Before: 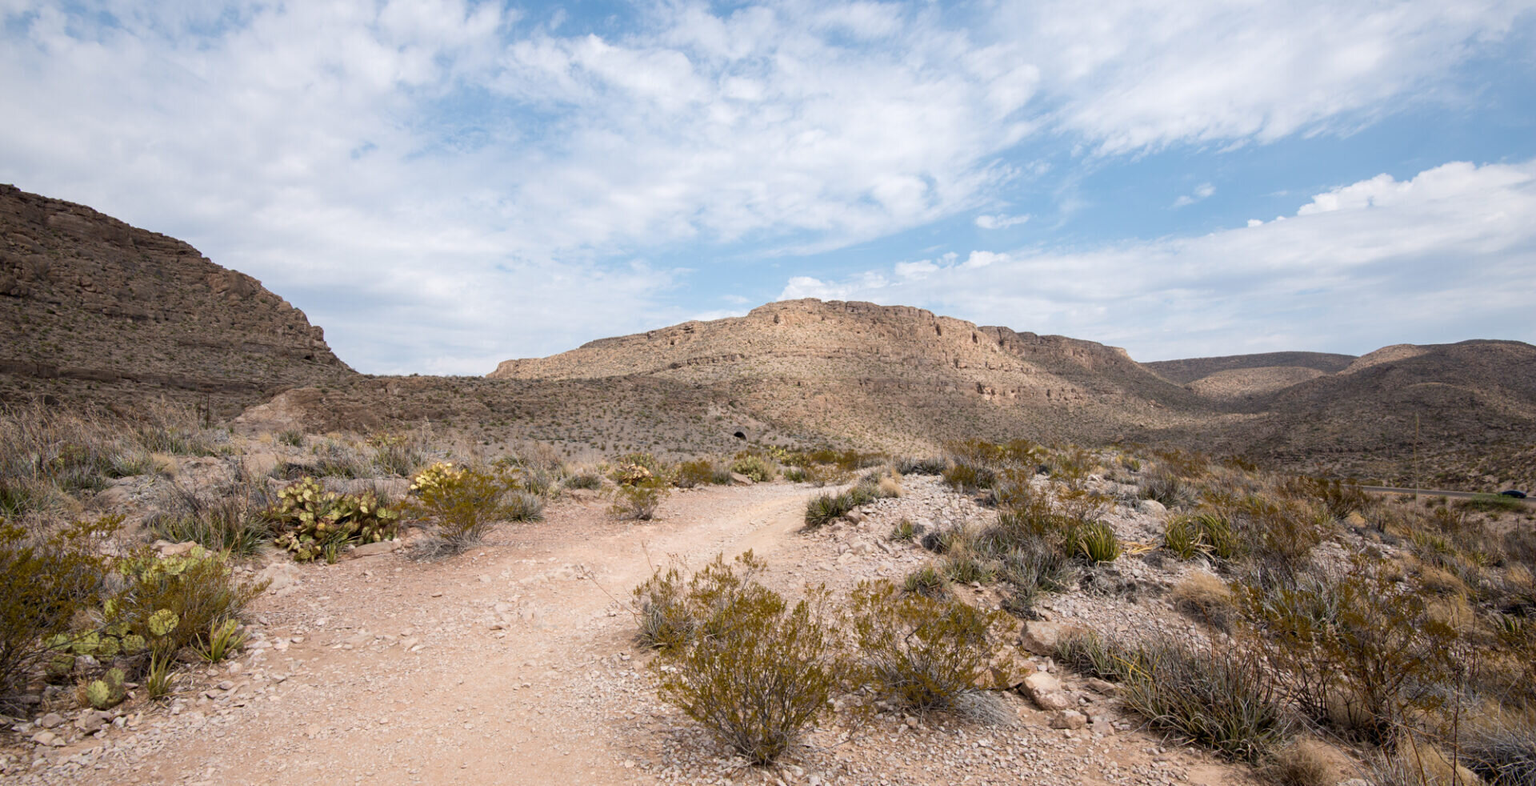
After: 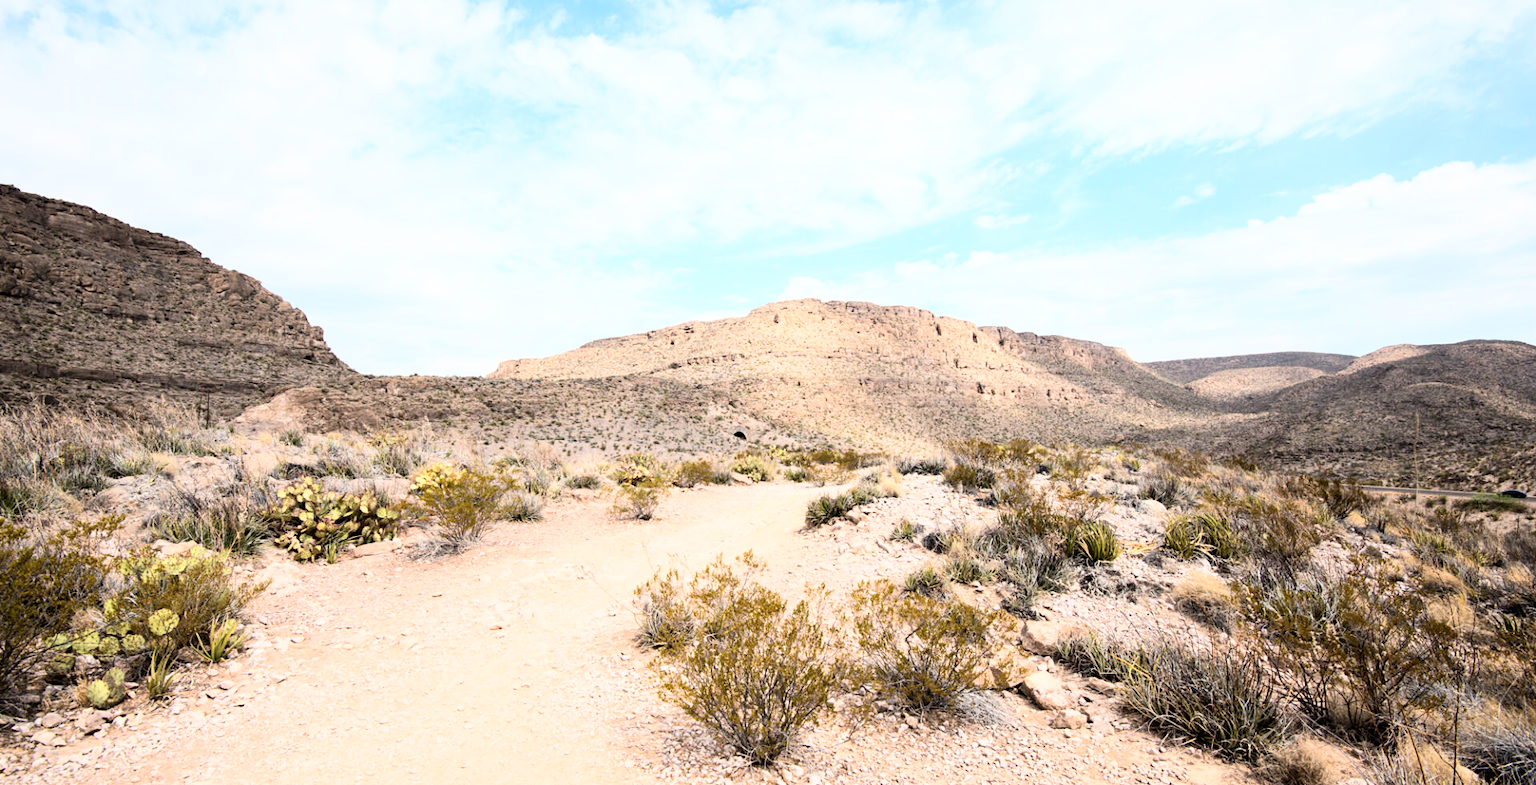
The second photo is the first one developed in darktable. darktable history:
base curve: curves: ch0 [(0, 0) (0.007, 0.004) (0.027, 0.03) (0.046, 0.07) (0.207, 0.54) (0.442, 0.872) (0.673, 0.972) (1, 1)]
contrast brightness saturation: contrast 0.01, saturation -0.061
